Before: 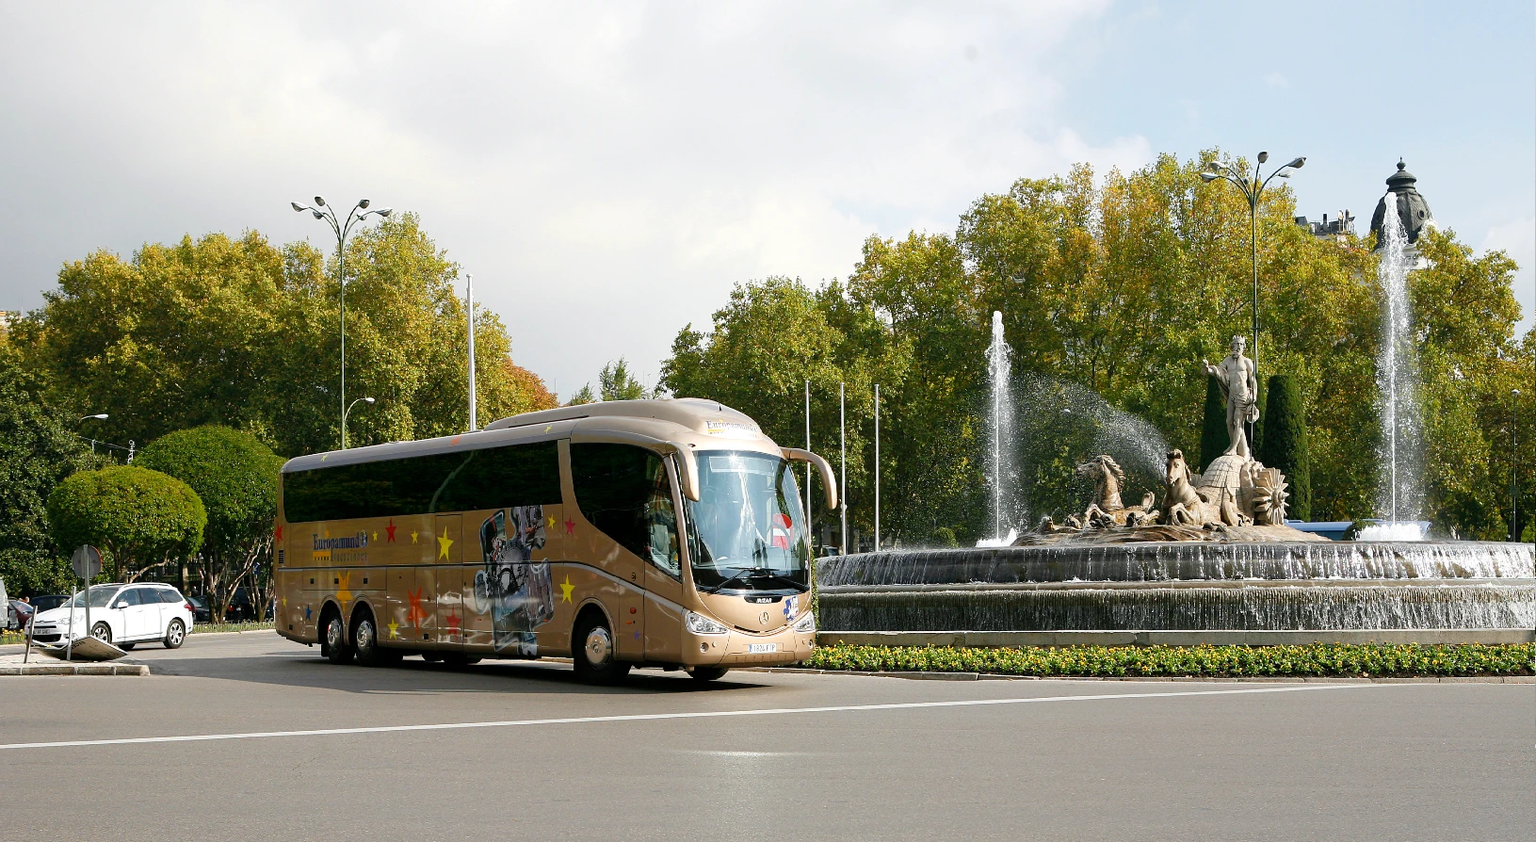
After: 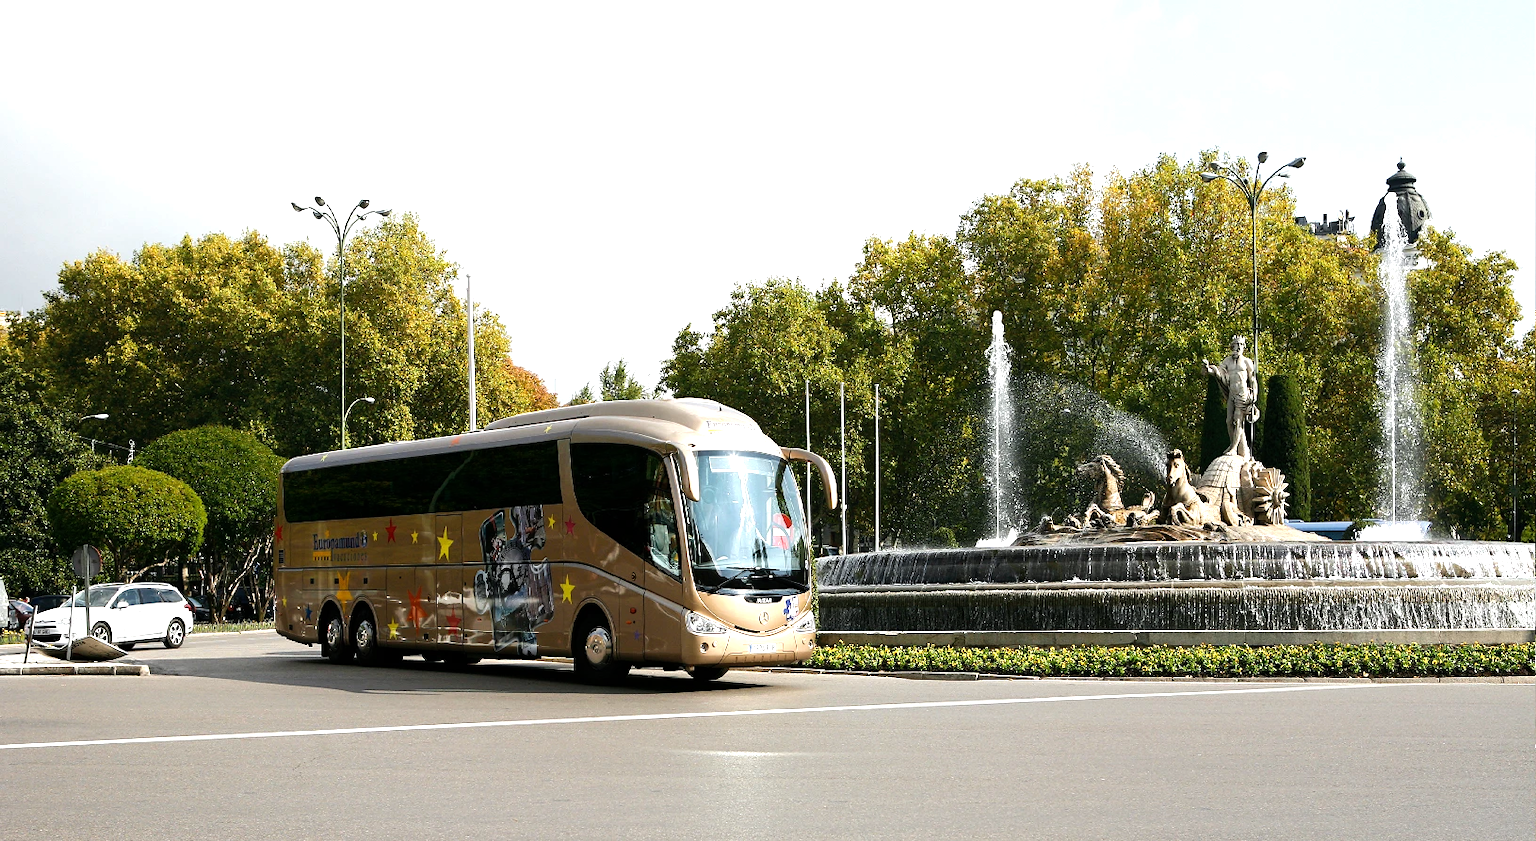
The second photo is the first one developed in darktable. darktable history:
tone equalizer: -8 EV -0.752 EV, -7 EV -0.67 EV, -6 EV -0.562 EV, -5 EV -0.371 EV, -3 EV 0.37 EV, -2 EV 0.6 EV, -1 EV 0.681 EV, +0 EV 0.741 EV, edges refinement/feathering 500, mask exposure compensation -1.57 EV, preserve details no
